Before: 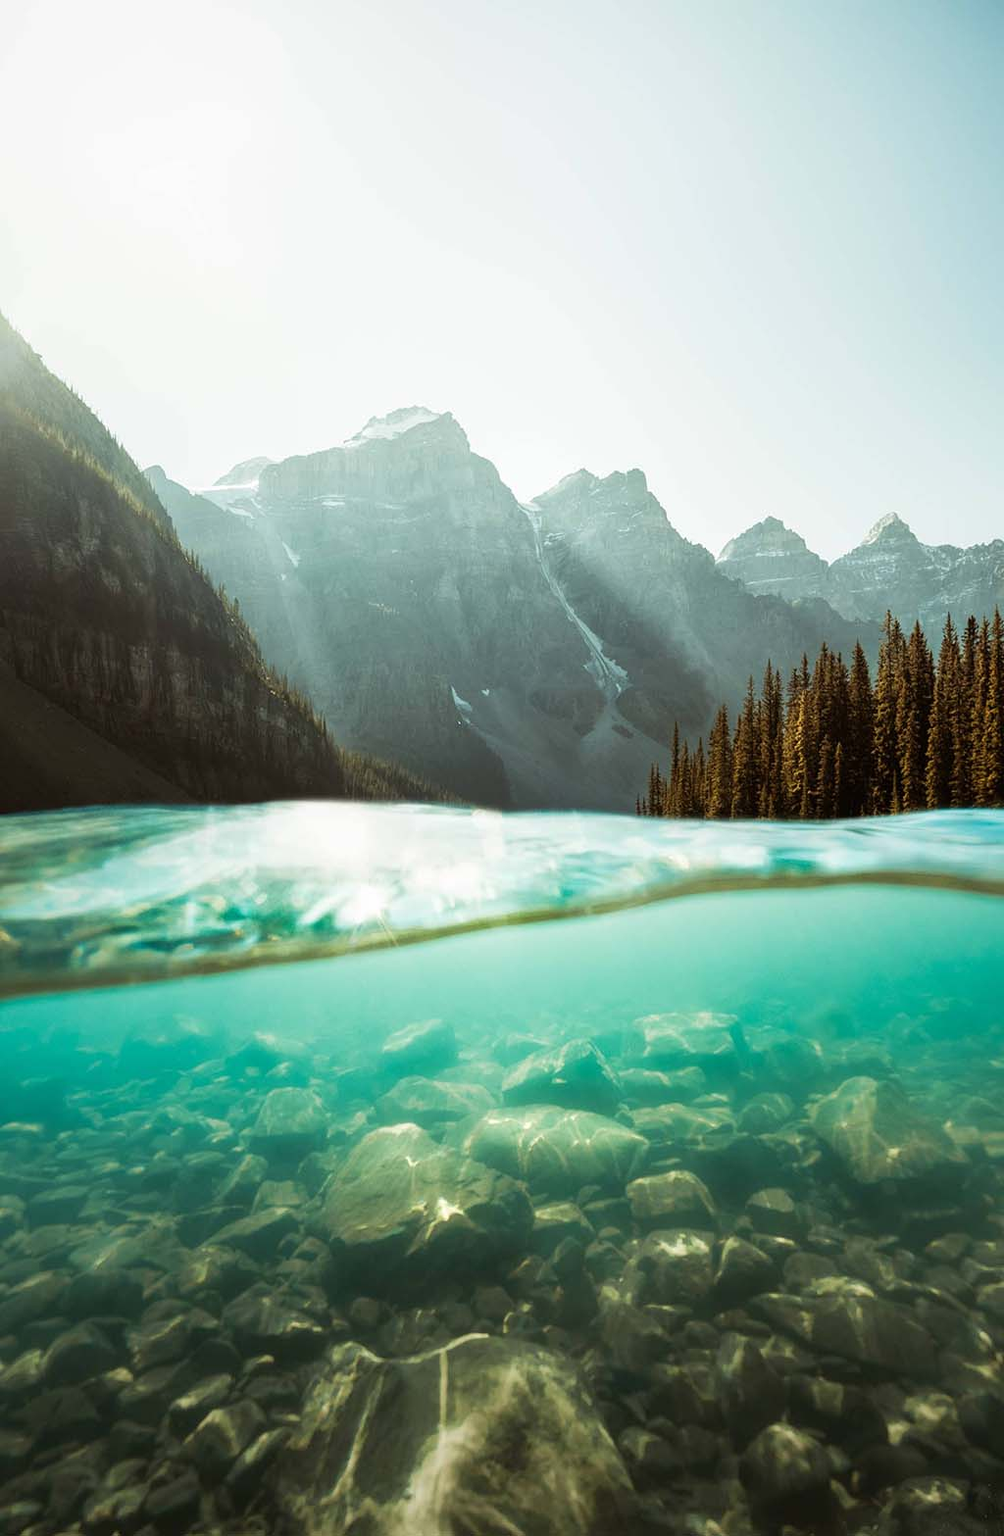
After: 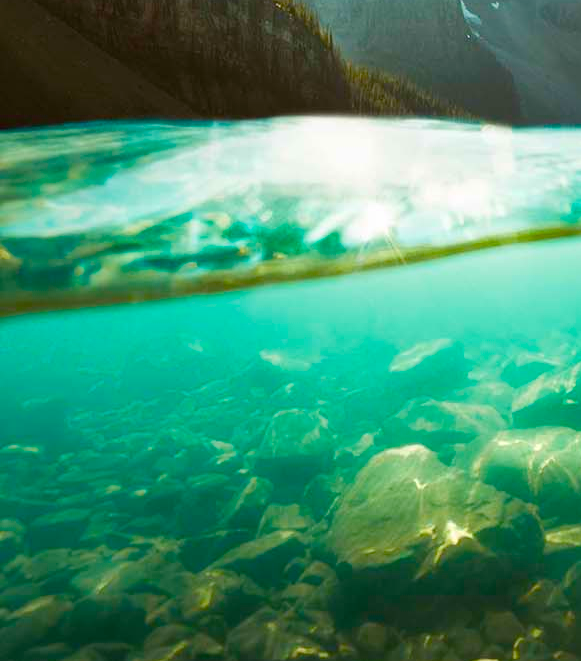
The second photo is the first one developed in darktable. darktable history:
crop: top 44.757%, right 43.215%, bottom 13.017%
color balance rgb: linear chroma grading › global chroma 18.565%, perceptual saturation grading › global saturation 20%, perceptual saturation grading › highlights -24.912%, perceptual saturation grading › shadows 23.948%, global vibrance 40.38%
